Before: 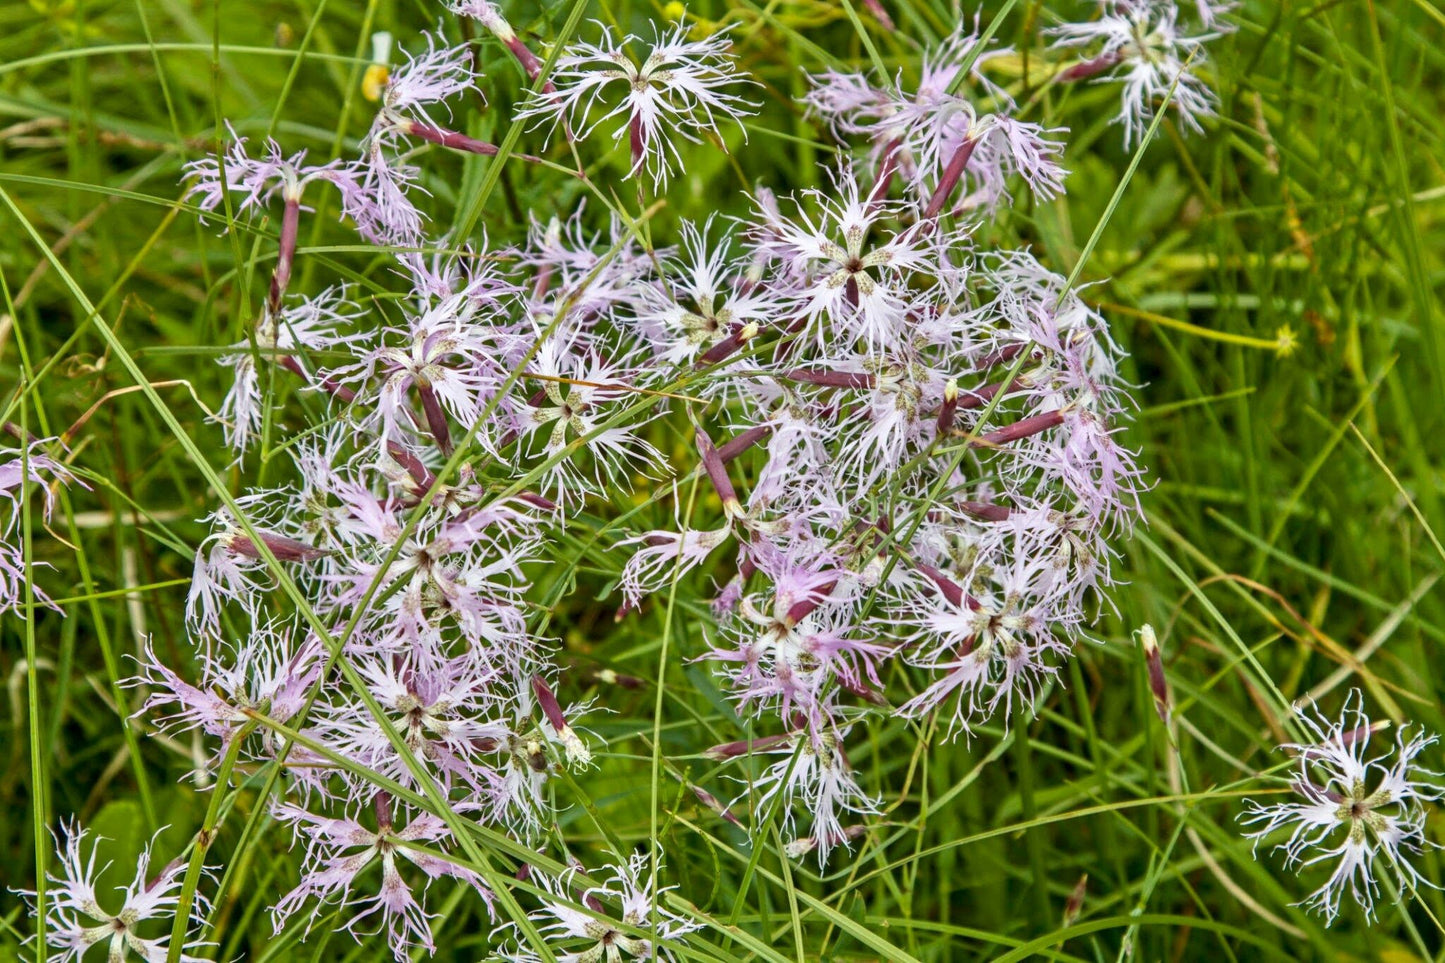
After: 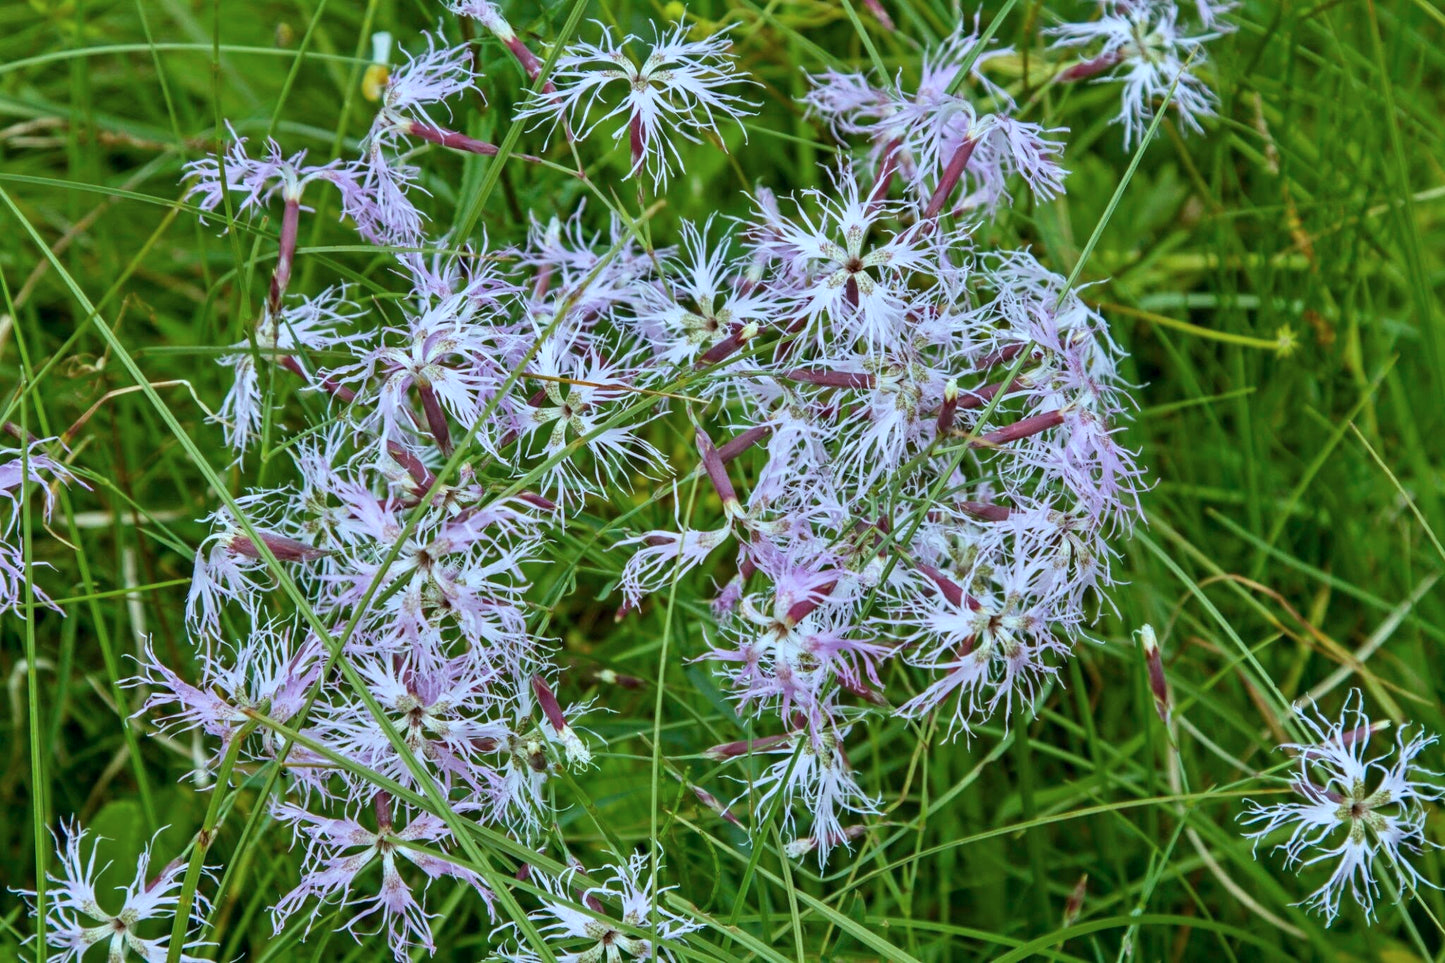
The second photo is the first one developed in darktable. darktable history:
color zones: curves: ch0 [(0, 0.444) (0.143, 0.442) (0.286, 0.441) (0.429, 0.441) (0.571, 0.441) (0.714, 0.441) (0.857, 0.442) (1, 0.444)]
color calibration: illuminant as shot in camera, x 0.383, y 0.38, temperature 3949.15 K, gamut compression 1.66
